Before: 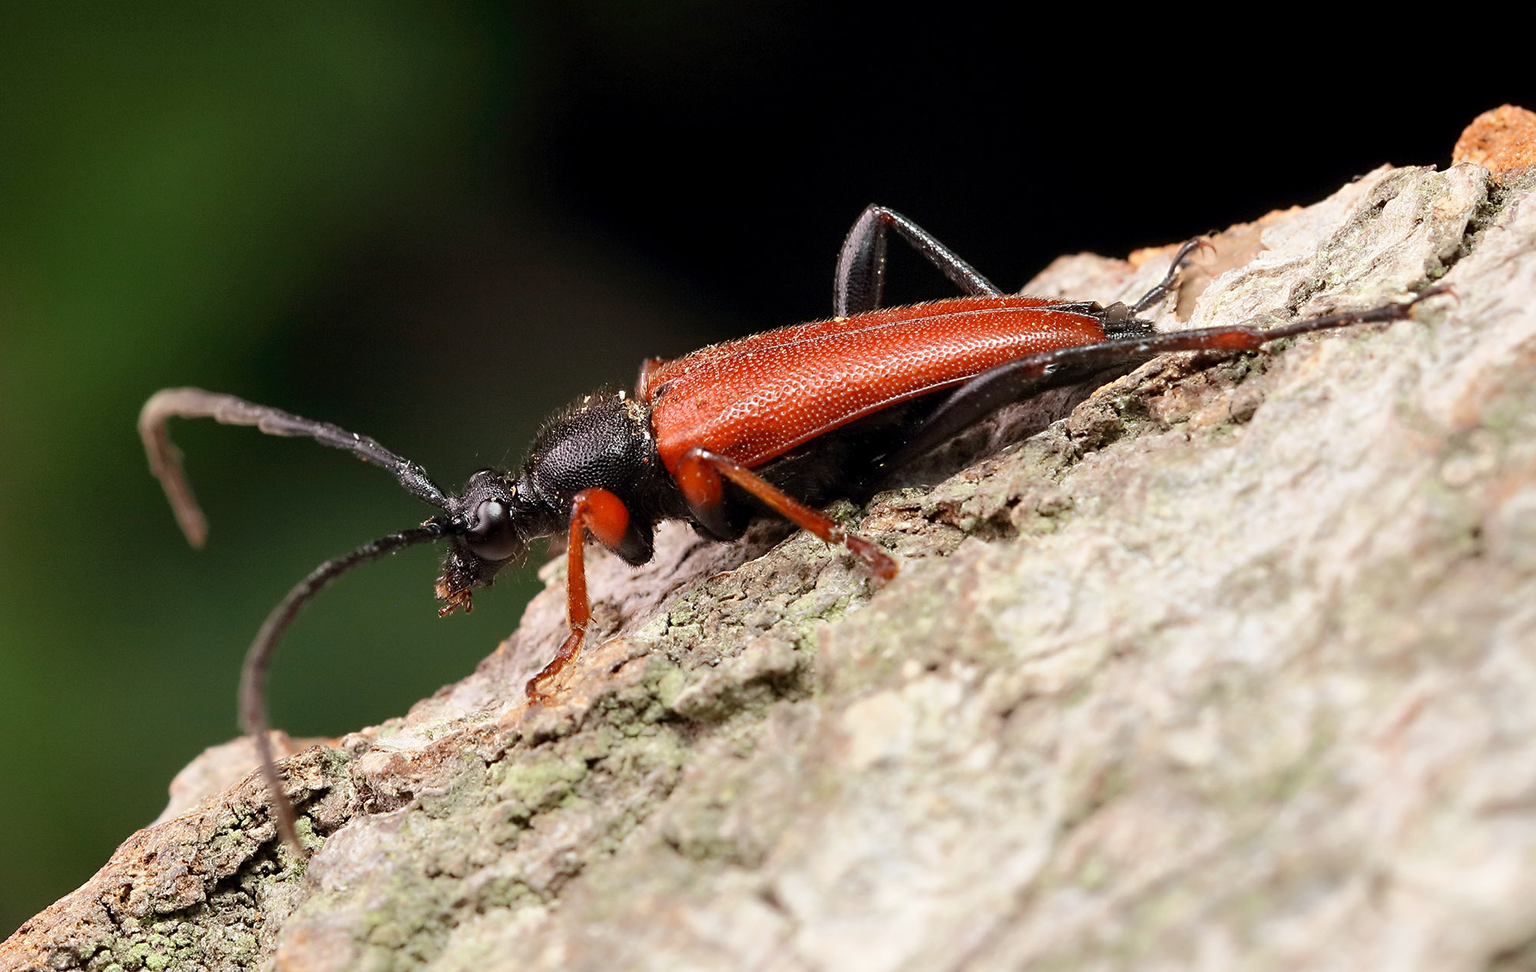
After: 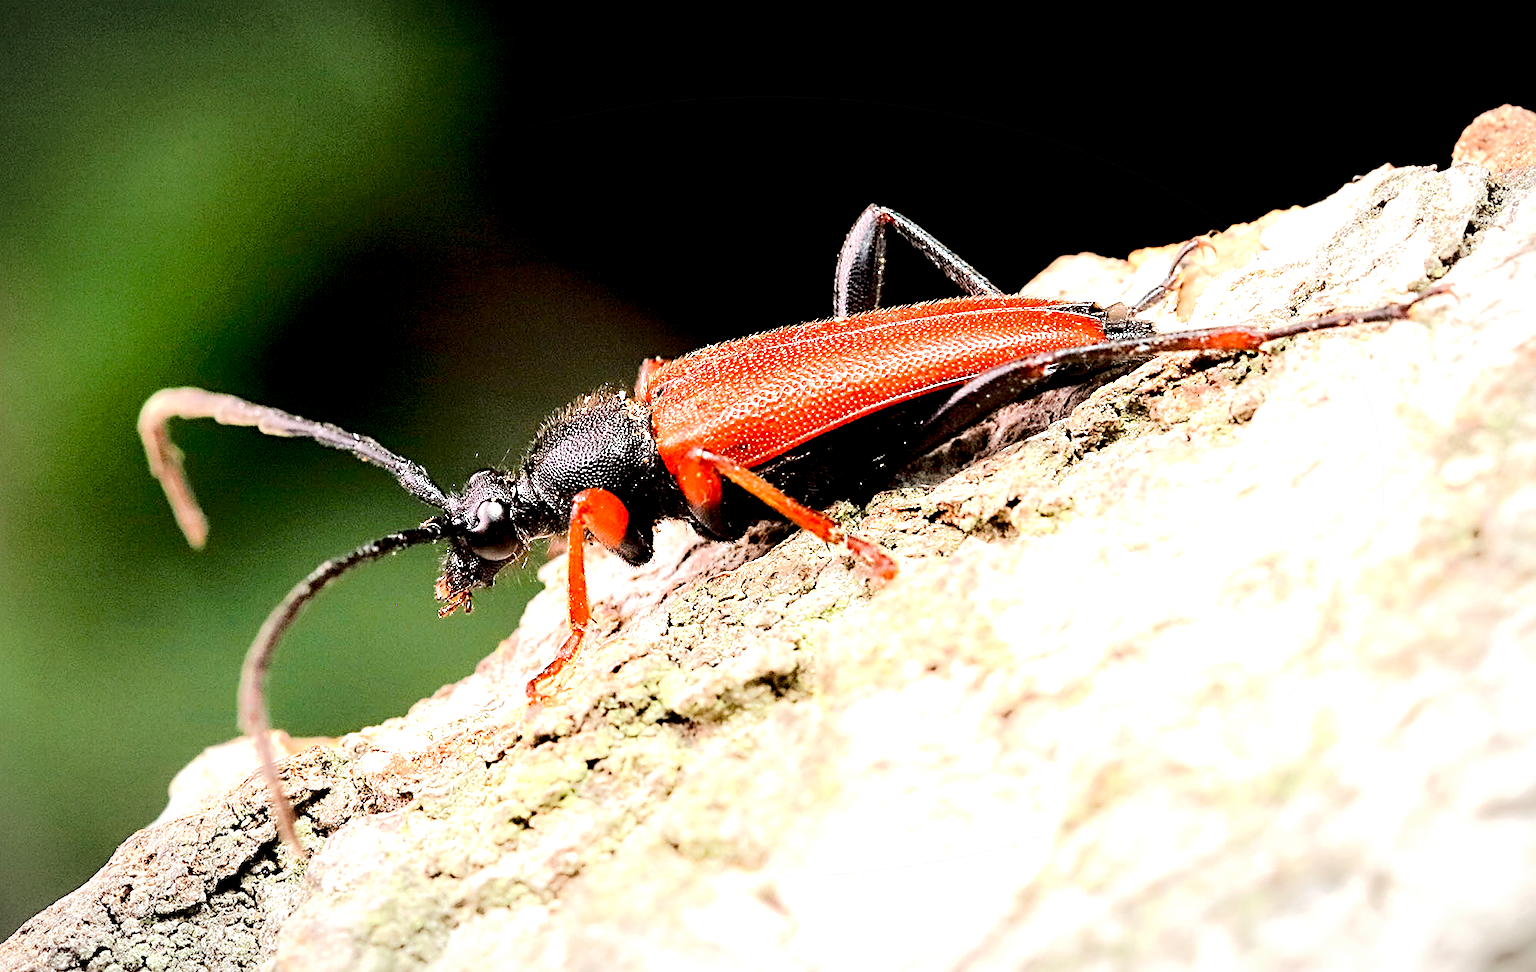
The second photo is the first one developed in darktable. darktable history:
tone equalizer: -7 EV 0.151 EV, -6 EV 0.609 EV, -5 EV 1.15 EV, -4 EV 1.29 EV, -3 EV 1.18 EV, -2 EV 0.6 EV, -1 EV 0.162 EV, edges refinement/feathering 500, mask exposure compensation -1.57 EV, preserve details no
exposure: black level correction 0.008, exposure 0.975 EV, compensate highlight preservation false
vignetting: brightness -0.275, automatic ratio true, unbound false
sharpen: radius 3.127
